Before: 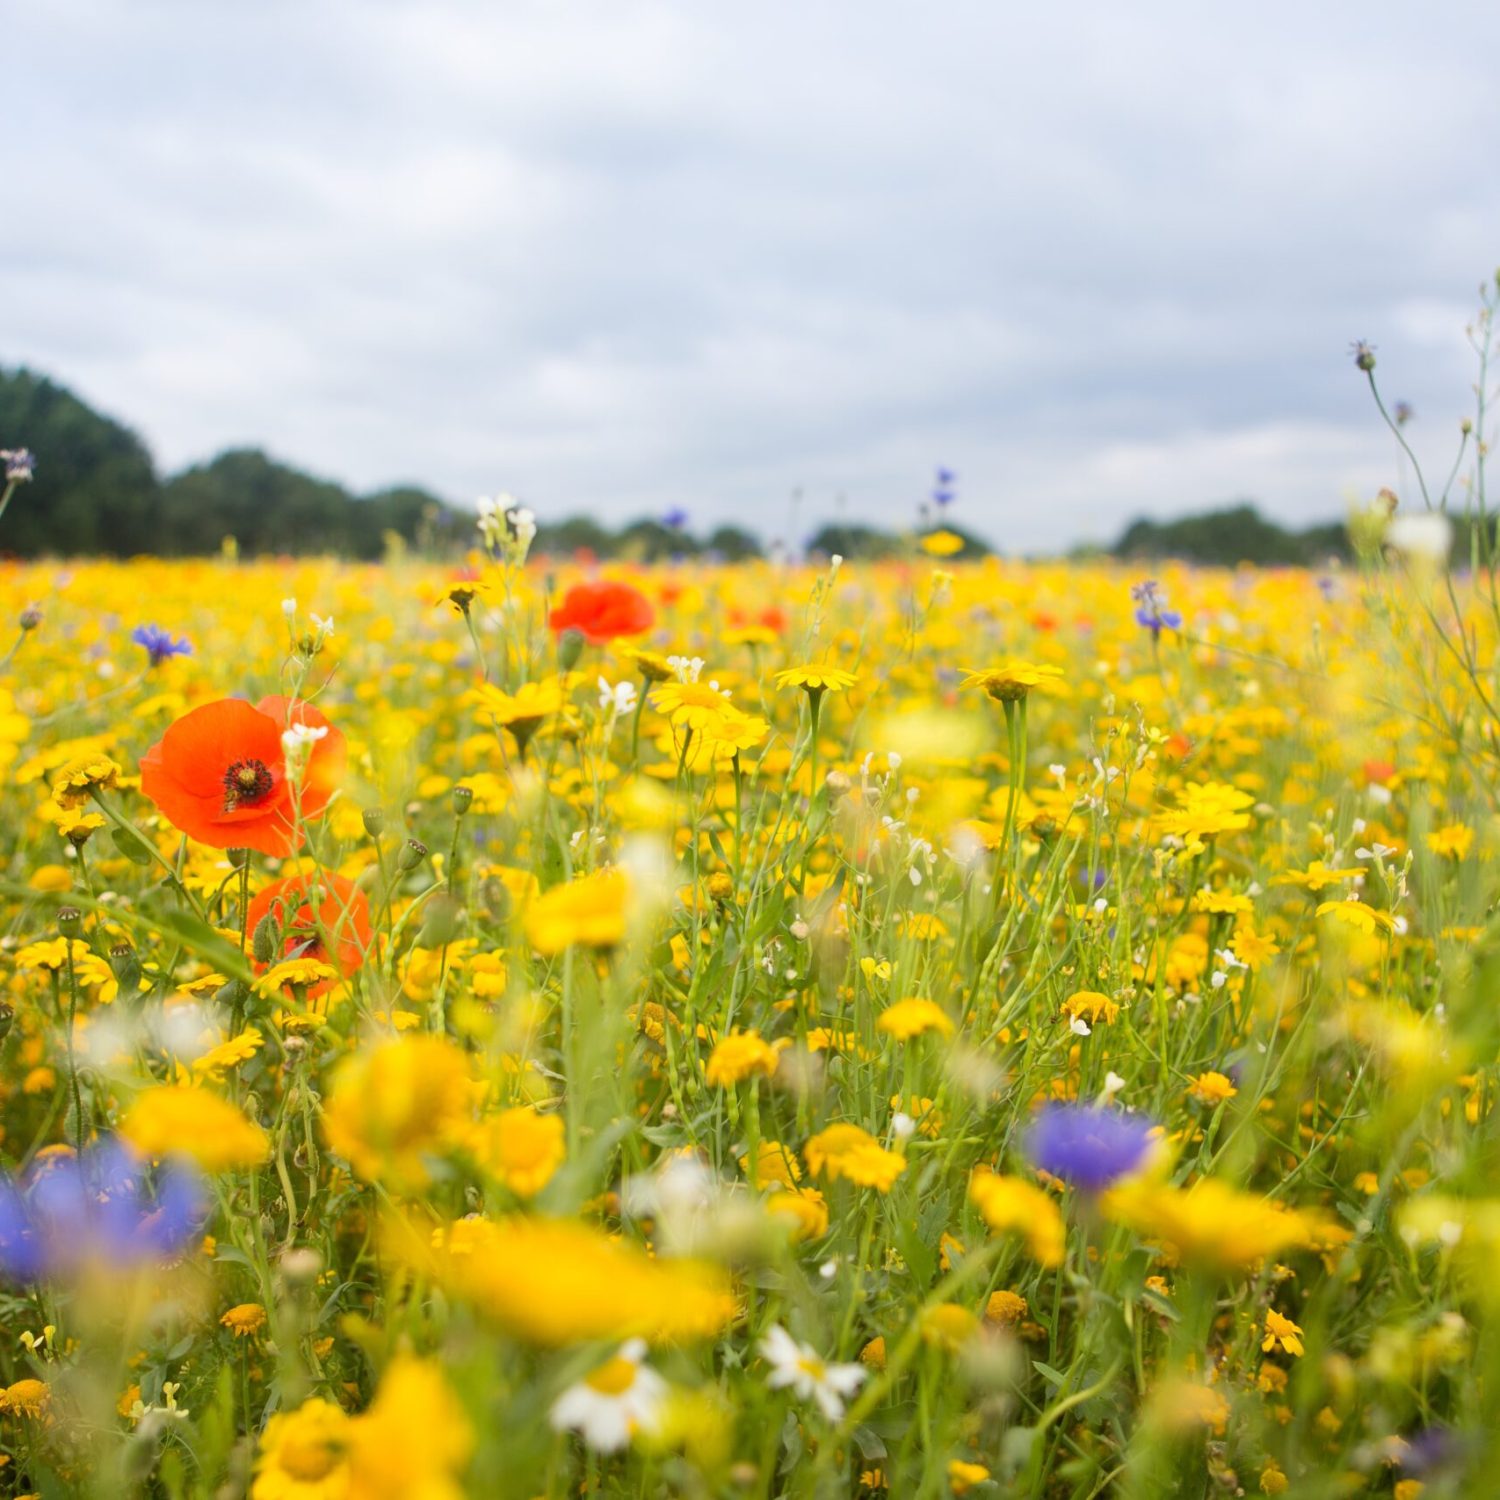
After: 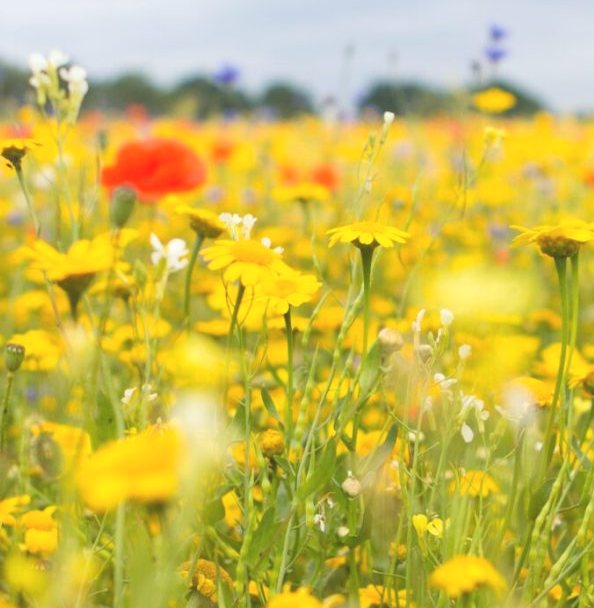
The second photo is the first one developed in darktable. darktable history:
exposure: black level correction -0.007, exposure 0.067 EV, compensate highlight preservation false
crop: left 29.92%, top 29.55%, right 29.974%, bottom 29.852%
